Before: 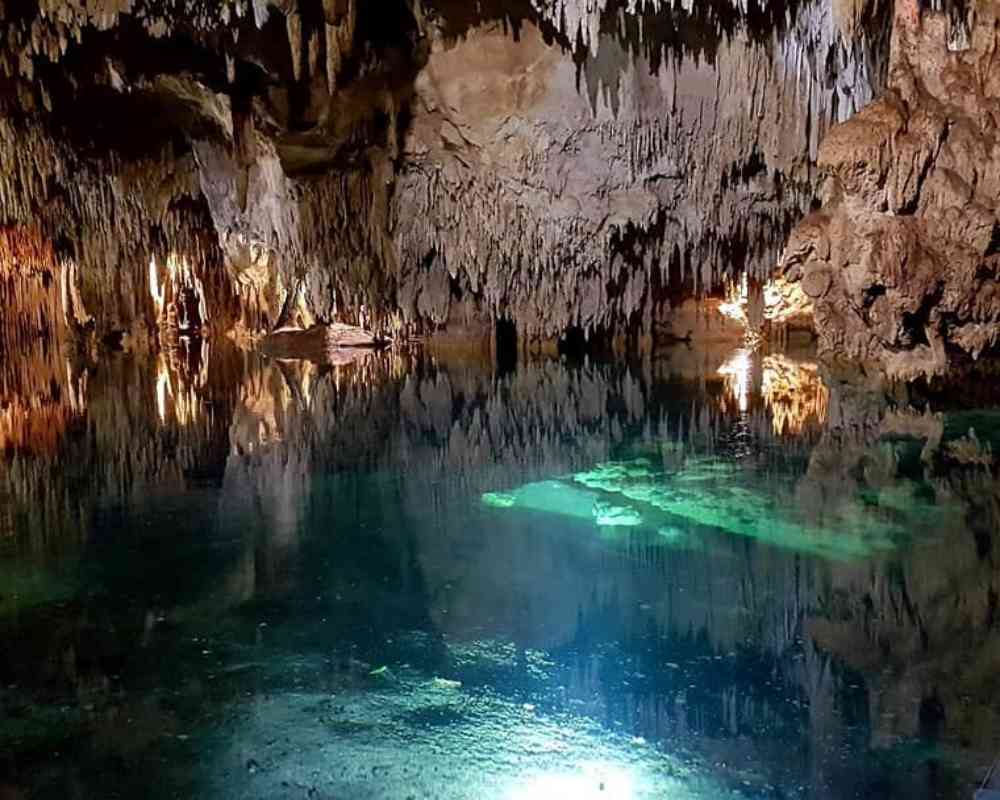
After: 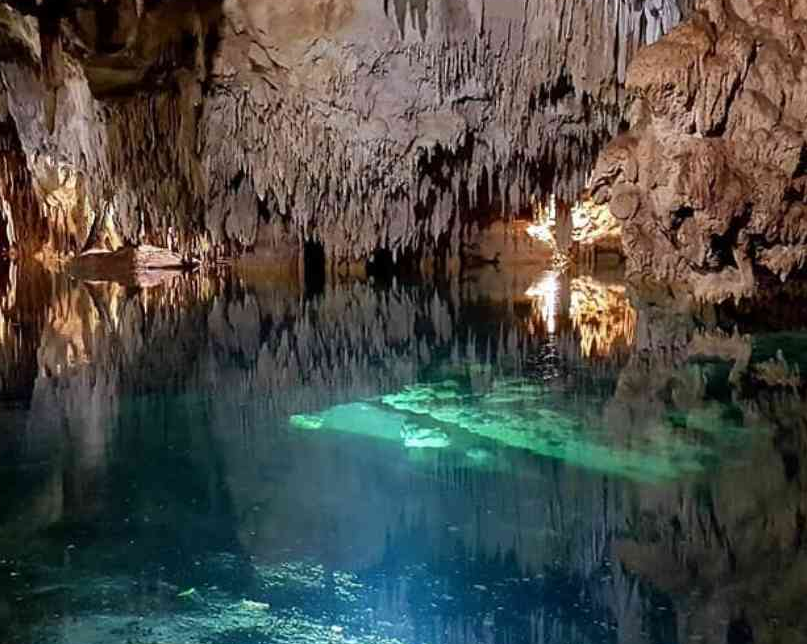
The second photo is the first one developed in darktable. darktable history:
color balance rgb: power › hue 329.09°, perceptual saturation grading › global saturation -0.13%
crop: left 19.289%, top 9.819%, right 0%, bottom 9.628%
